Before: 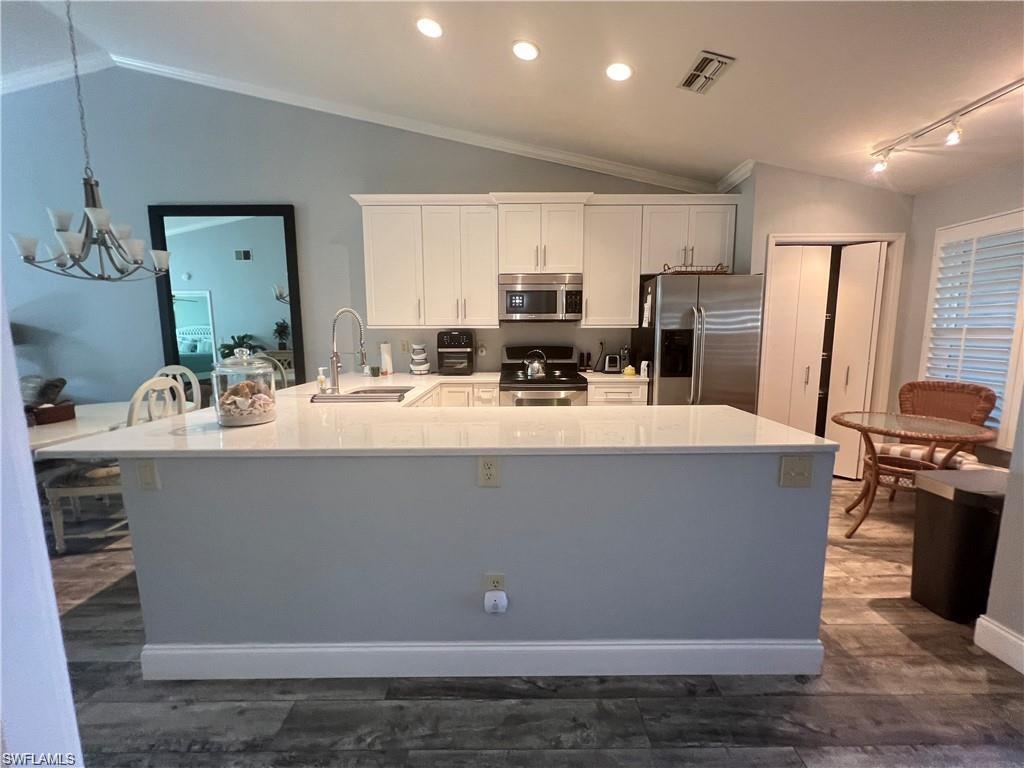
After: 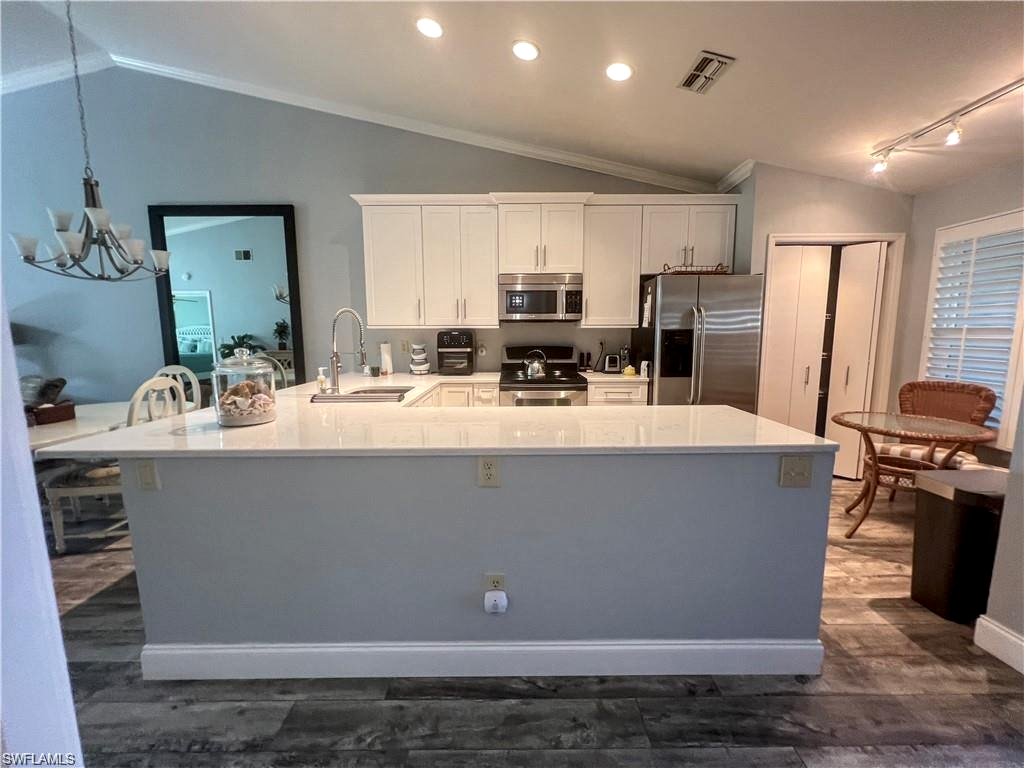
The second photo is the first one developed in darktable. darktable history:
local contrast: on, module defaults
exposure: black level correction 0.001, exposure 0.672 EV, compensate exposure bias true, compensate highlight preservation false
